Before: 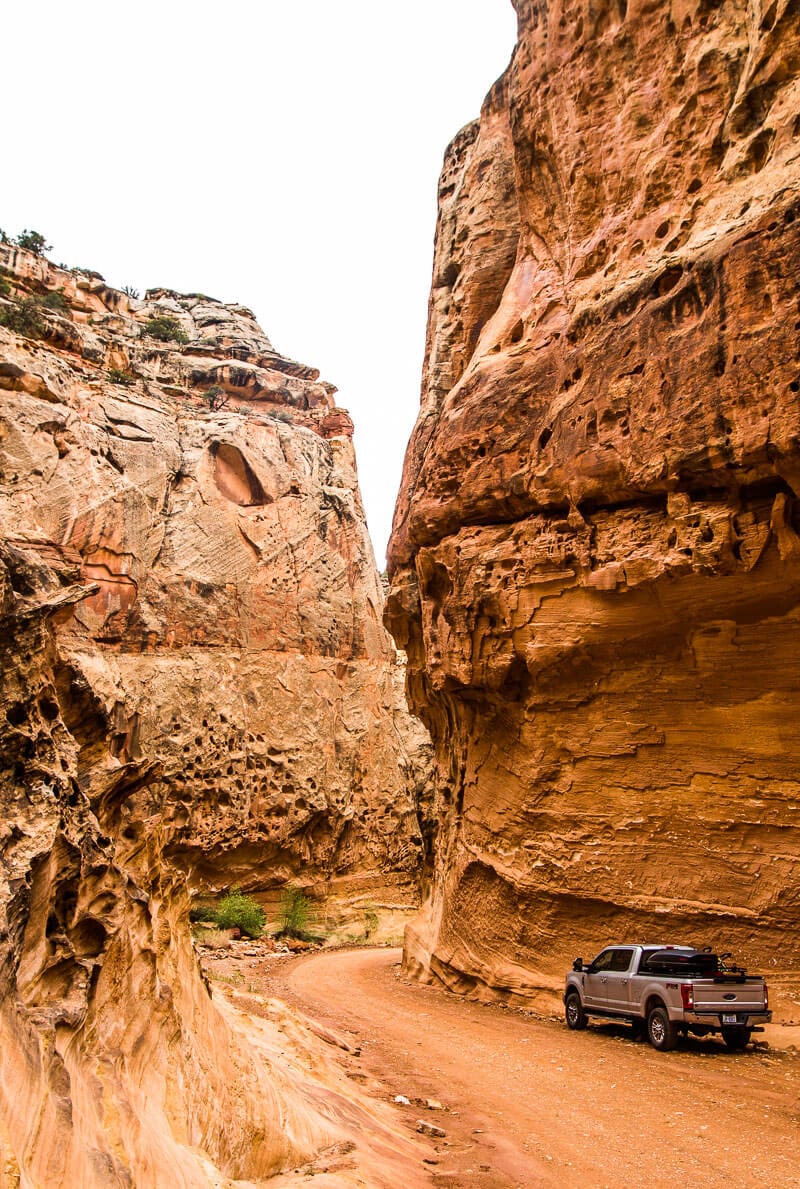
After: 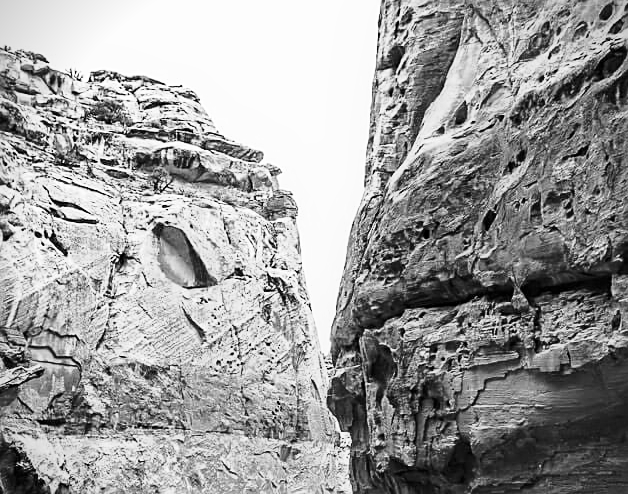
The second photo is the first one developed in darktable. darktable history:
base curve: curves: ch0 [(0, 0) (0.028, 0.03) (0.121, 0.232) (0.46, 0.748) (0.859, 0.968) (1, 1)], preserve colors none
white balance: red 0.983, blue 1.036
crop: left 7.036%, top 18.398%, right 14.379%, bottom 40.043%
sharpen: on, module defaults
vignetting: fall-off start 92.6%, brightness -0.52, saturation -0.51, center (-0.012, 0)
color zones: curves: ch0 [(0, 0.5) (0.125, 0.4) (0.25, 0.5) (0.375, 0.4) (0.5, 0.4) (0.625, 0.35) (0.75, 0.35) (0.875, 0.5)]; ch1 [(0, 0.35) (0.125, 0.45) (0.25, 0.35) (0.375, 0.35) (0.5, 0.35) (0.625, 0.35) (0.75, 0.45) (0.875, 0.35)]; ch2 [(0, 0.6) (0.125, 0.5) (0.25, 0.5) (0.375, 0.6) (0.5, 0.6) (0.625, 0.5) (0.75, 0.5) (0.875, 0.5)]
monochrome: size 1
